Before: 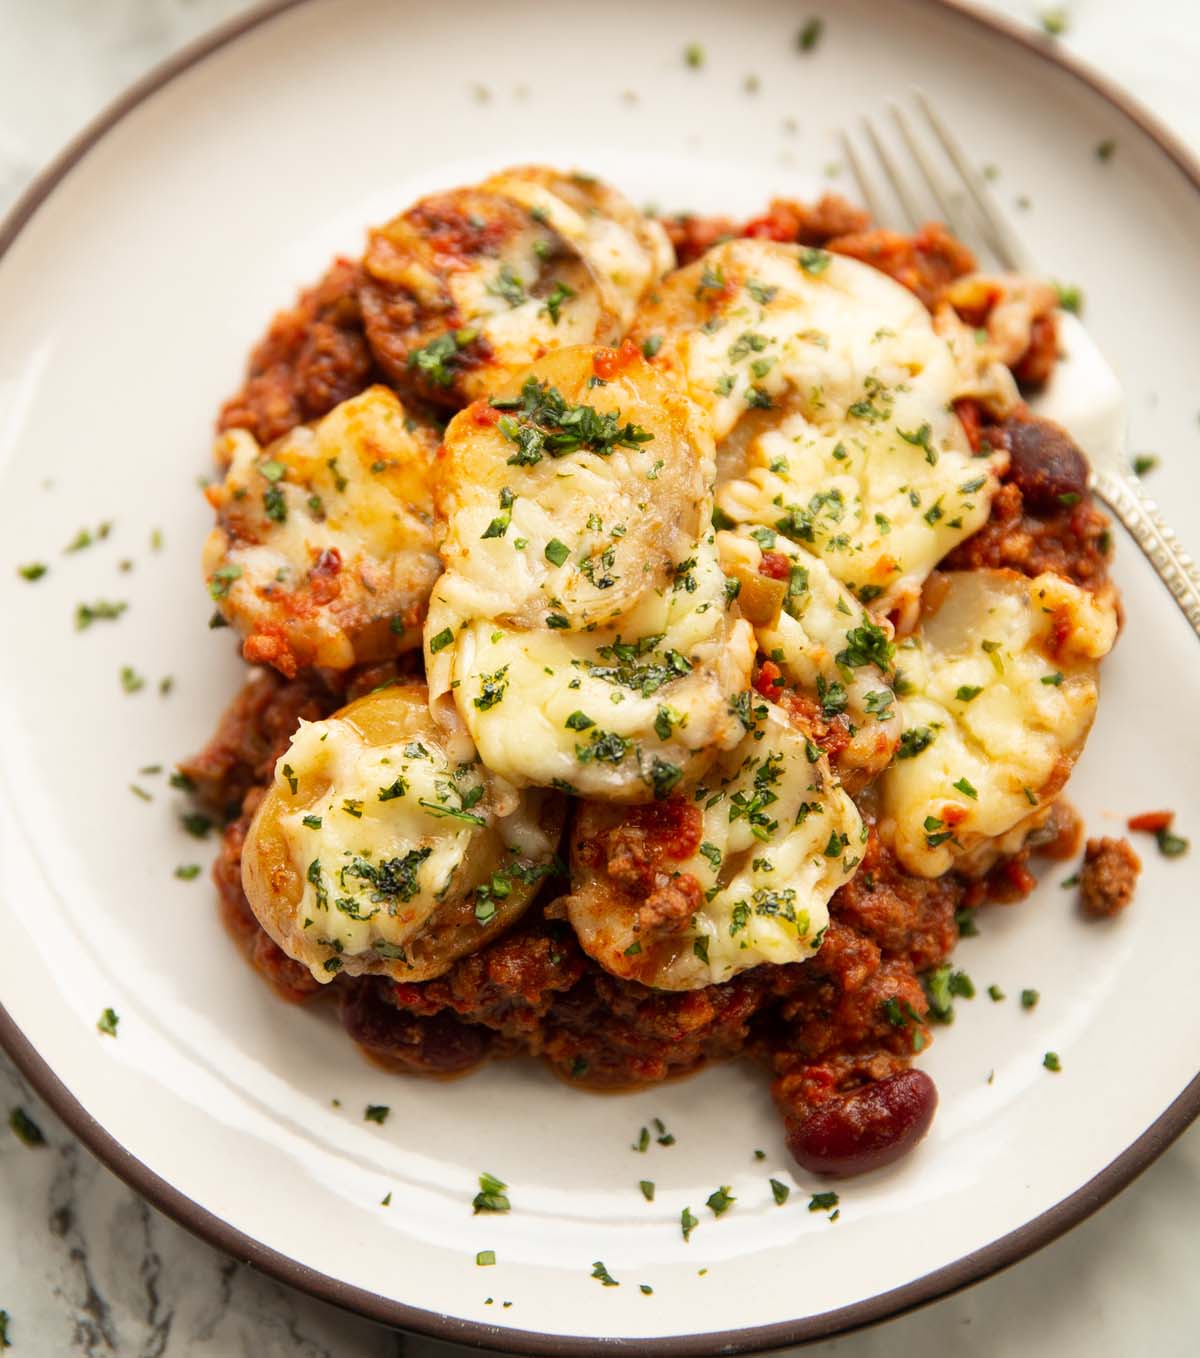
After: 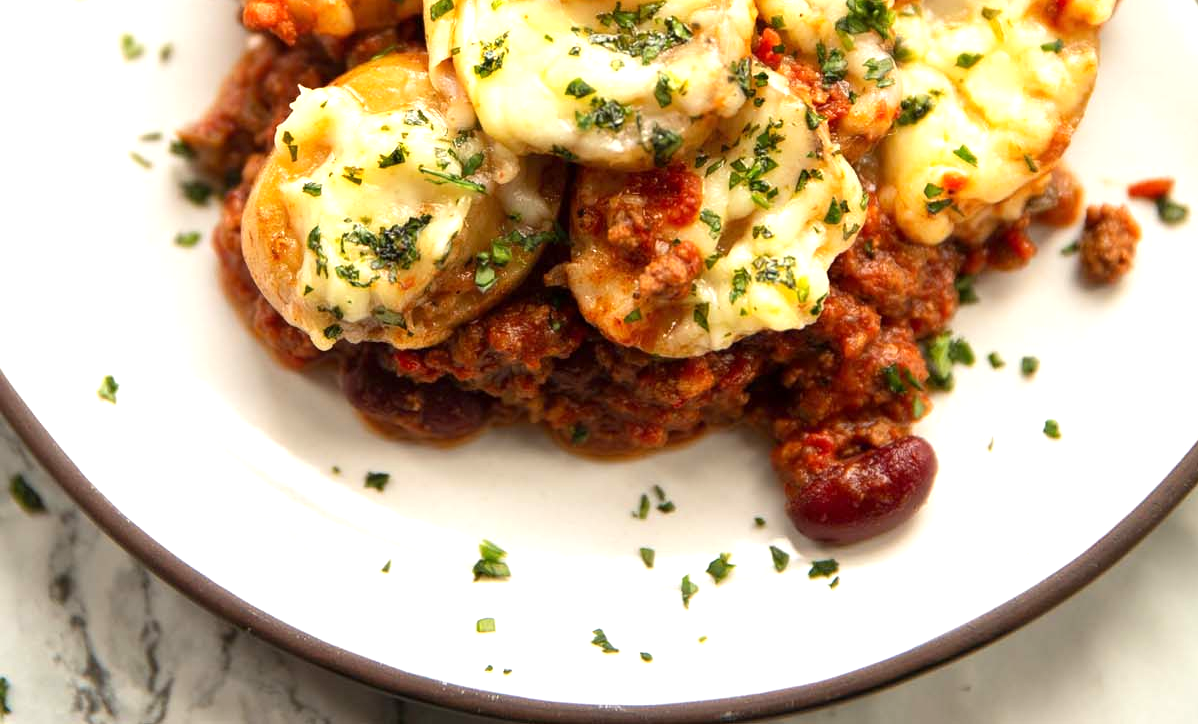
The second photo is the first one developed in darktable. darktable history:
exposure: exposure 0.609 EV, compensate exposure bias true, compensate highlight preservation false
crop and rotate: top 46.616%, right 0.096%
